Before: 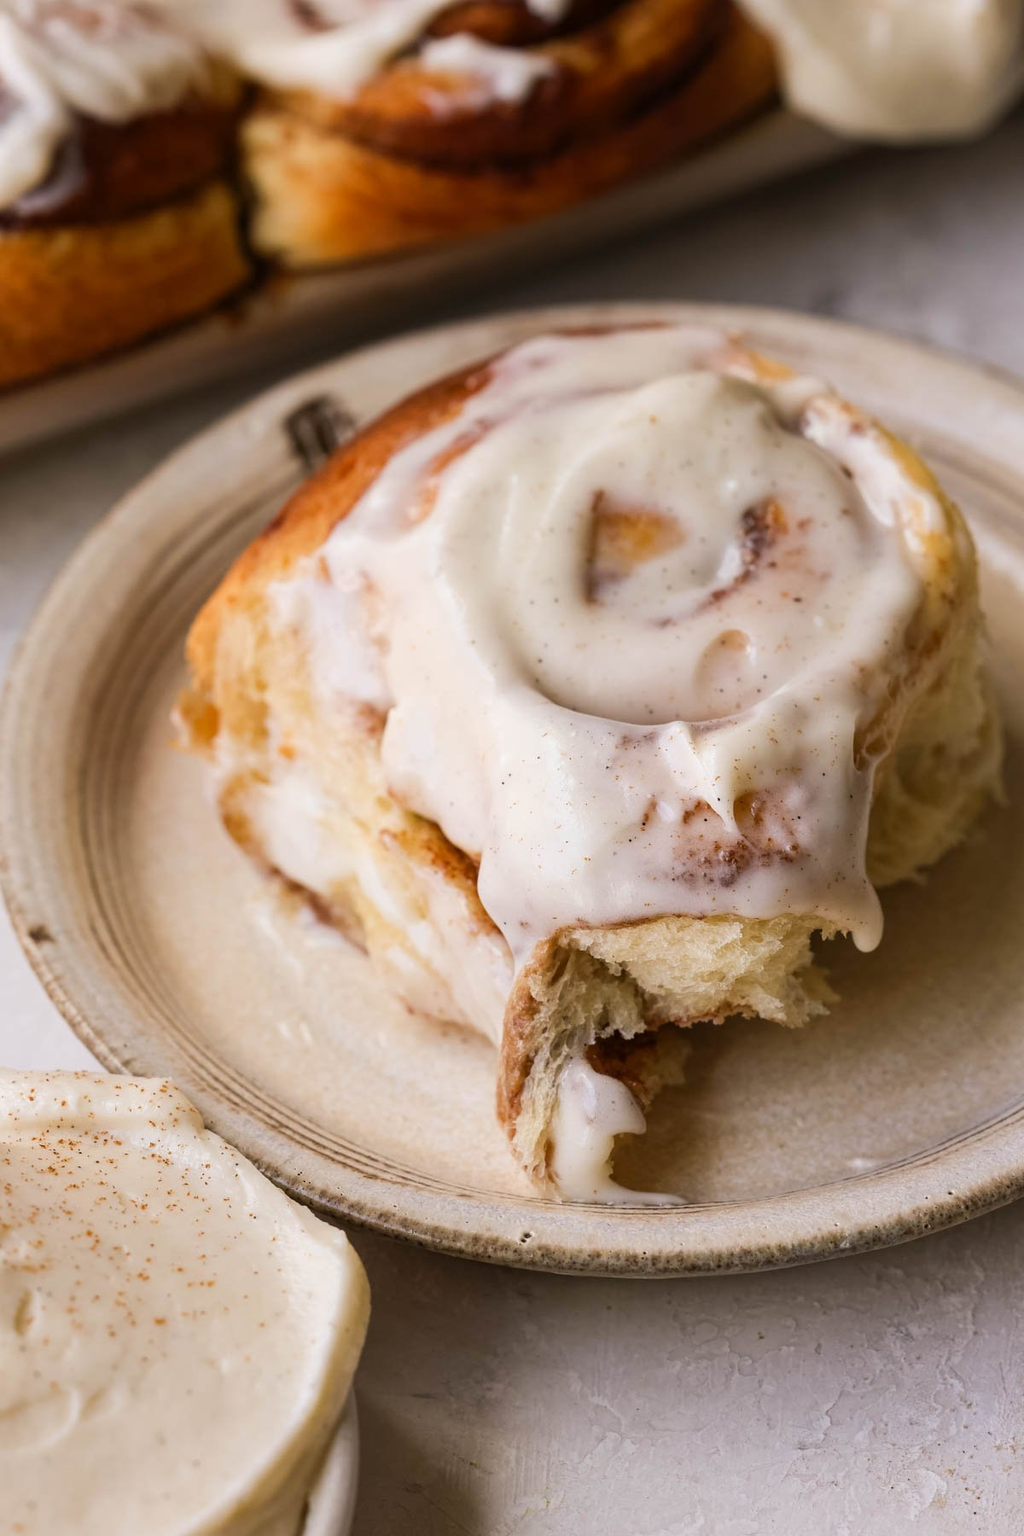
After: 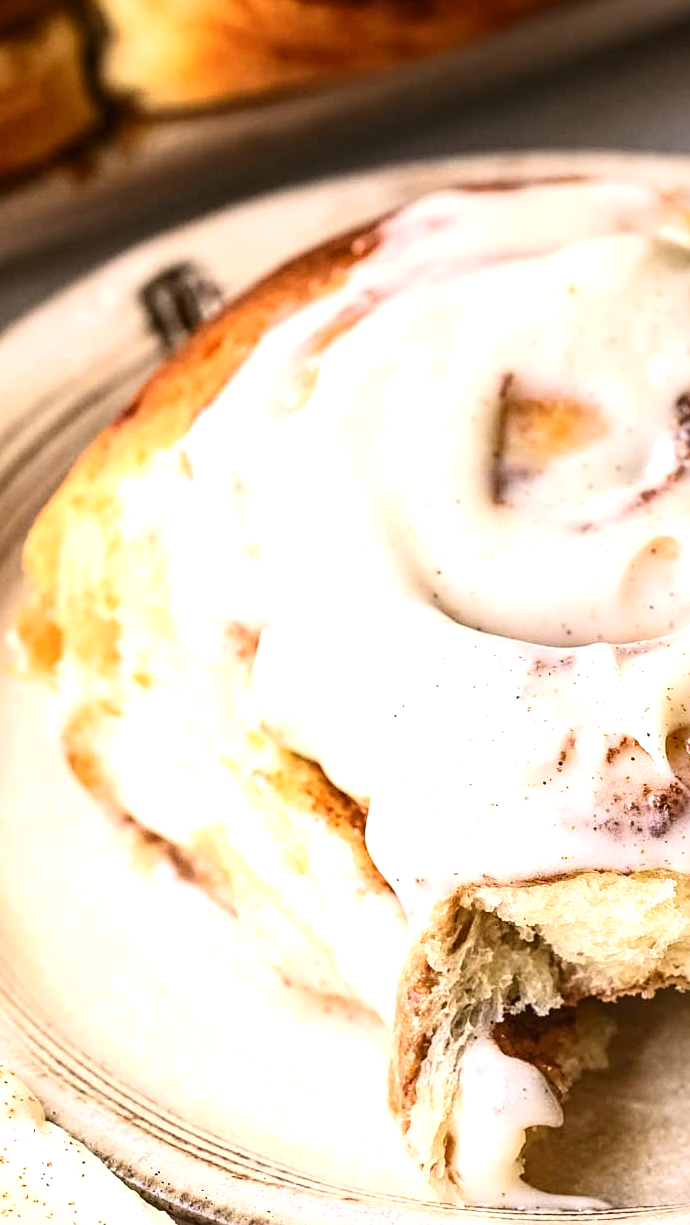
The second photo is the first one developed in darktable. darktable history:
exposure: black level correction 0, exposure 1.095 EV, compensate highlight preservation false
local contrast: on, module defaults
sharpen: on, module defaults
contrast brightness saturation: contrast 0.222
crop: left 16.184%, top 11.25%, right 26.251%, bottom 20.655%
